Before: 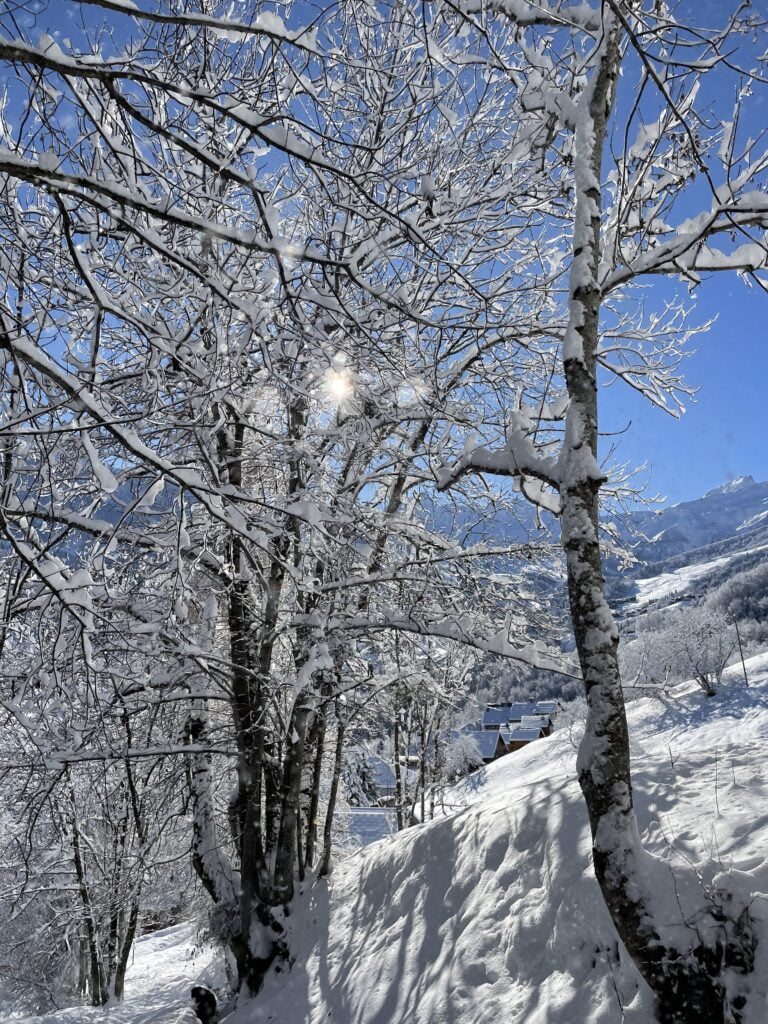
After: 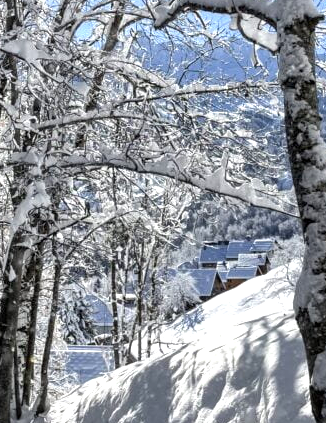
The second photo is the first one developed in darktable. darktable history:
exposure: exposure 0.6 EV, compensate highlight preservation false
local contrast: on, module defaults
crop: left 36.936%, top 45.189%, right 20.575%, bottom 13.464%
